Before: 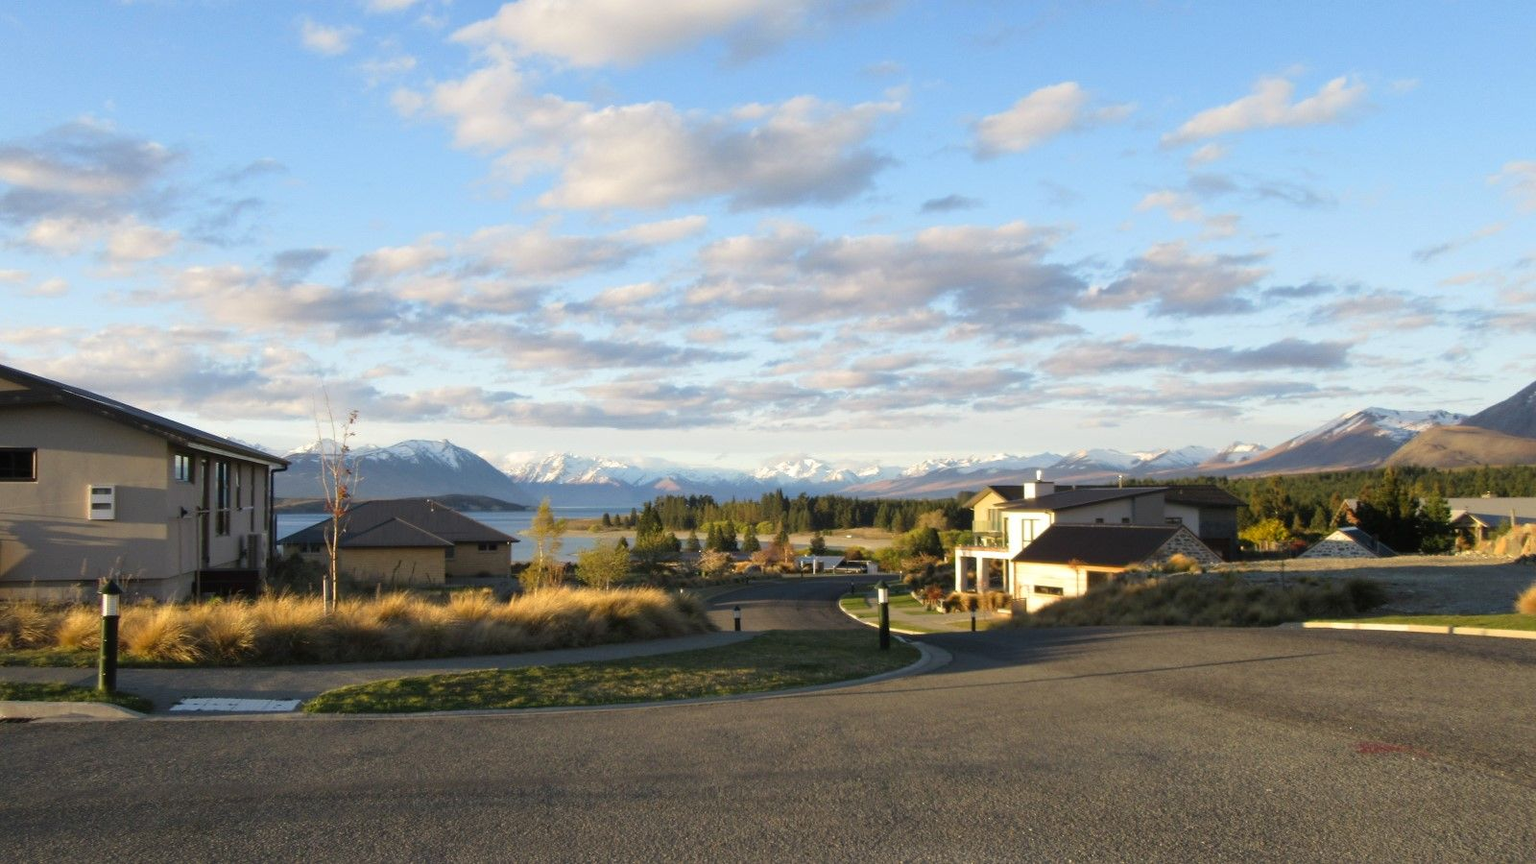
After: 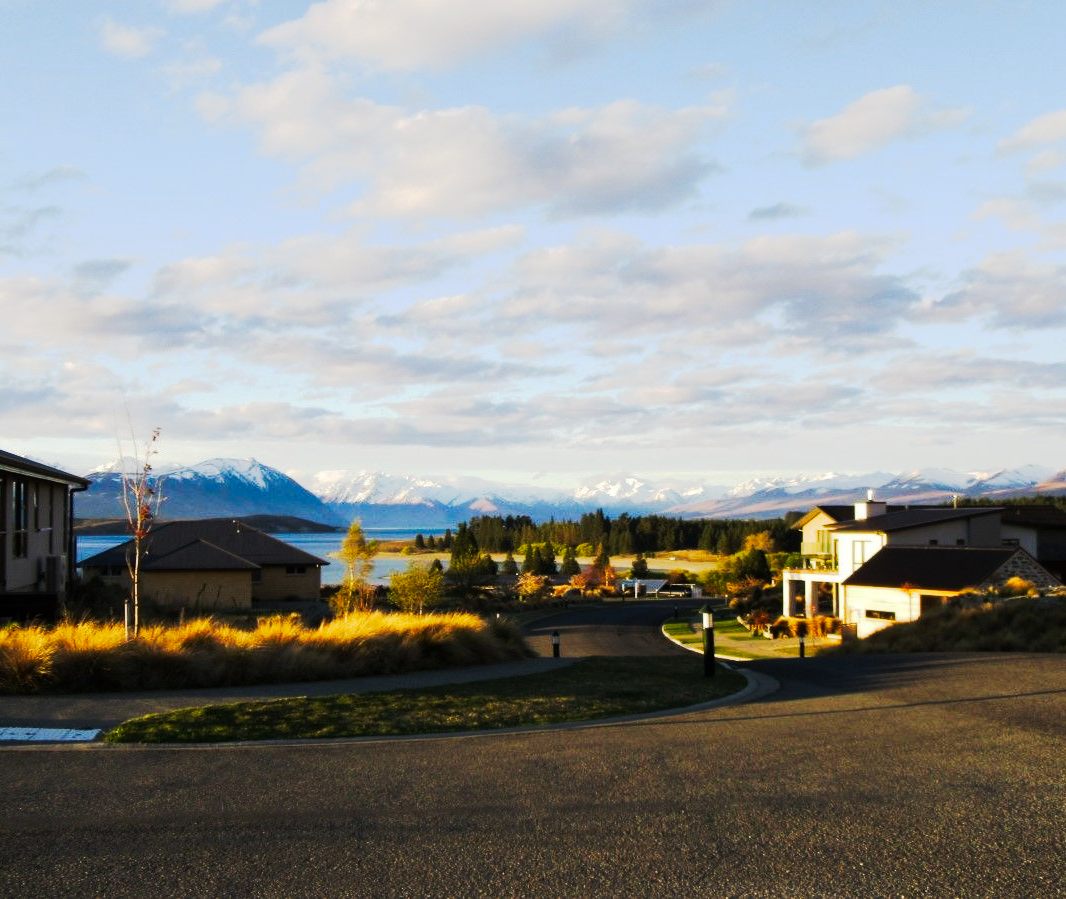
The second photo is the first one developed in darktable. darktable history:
crop and rotate: left 13.342%, right 19.991%
tone curve: curves: ch0 [(0, 0) (0.003, 0.002) (0.011, 0.002) (0.025, 0.002) (0.044, 0.007) (0.069, 0.014) (0.1, 0.026) (0.136, 0.04) (0.177, 0.061) (0.224, 0.1) (0.277, 0.151) (0.335, 0.198) (0.399, 0.272) (0.468, 0.387) (0.543, 0.553) (0.623, 0.716) (0.709, 0.8) (0.801, 0.855) (0.898, 0.897) (1, 1)], preserve colors none
